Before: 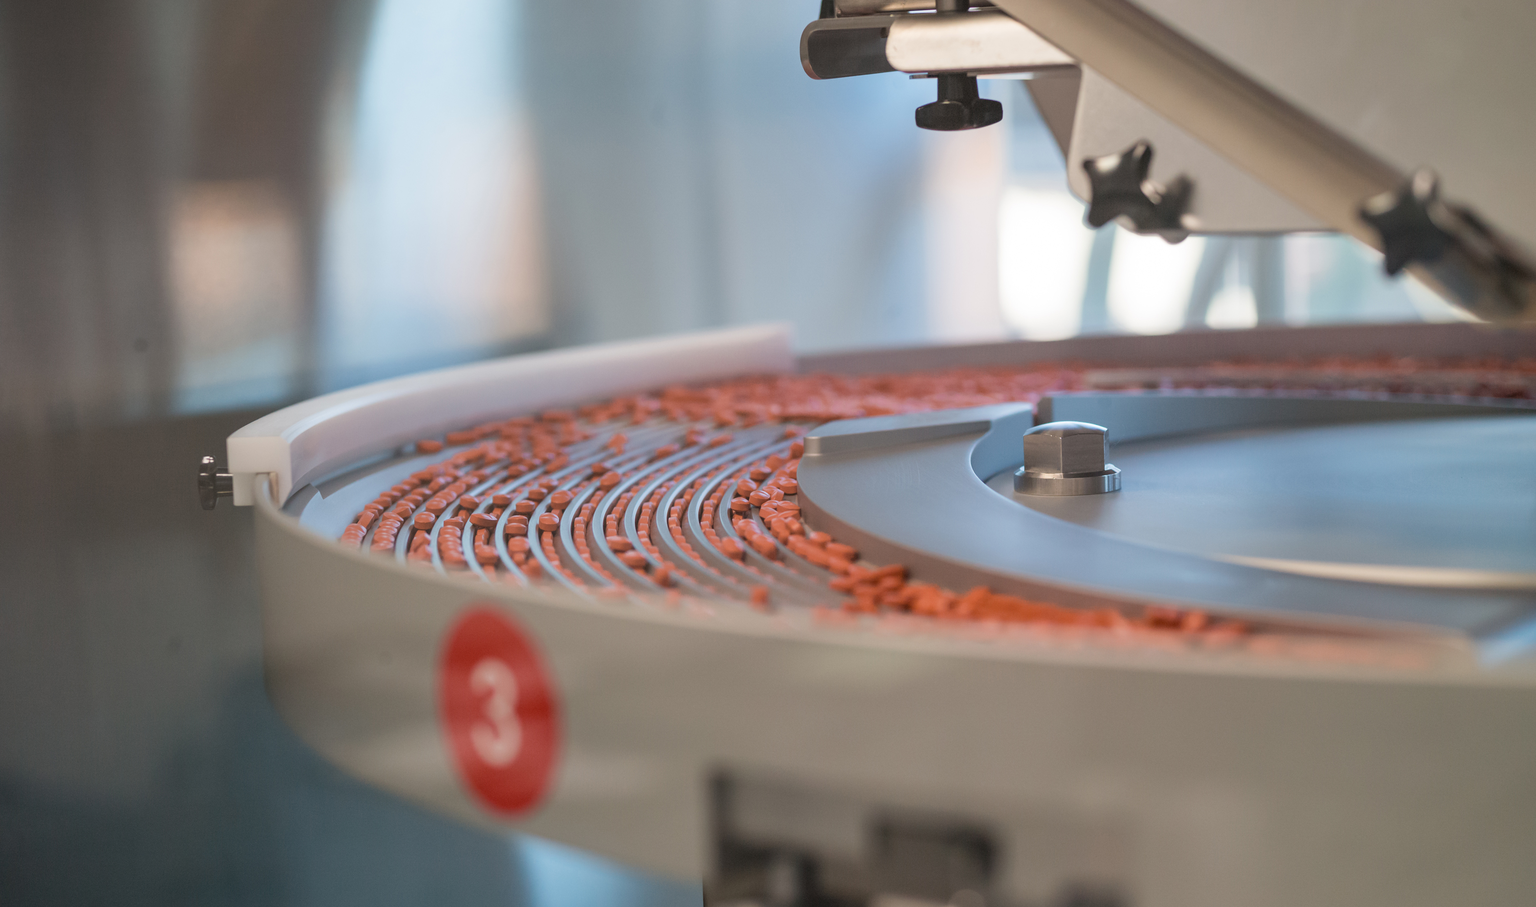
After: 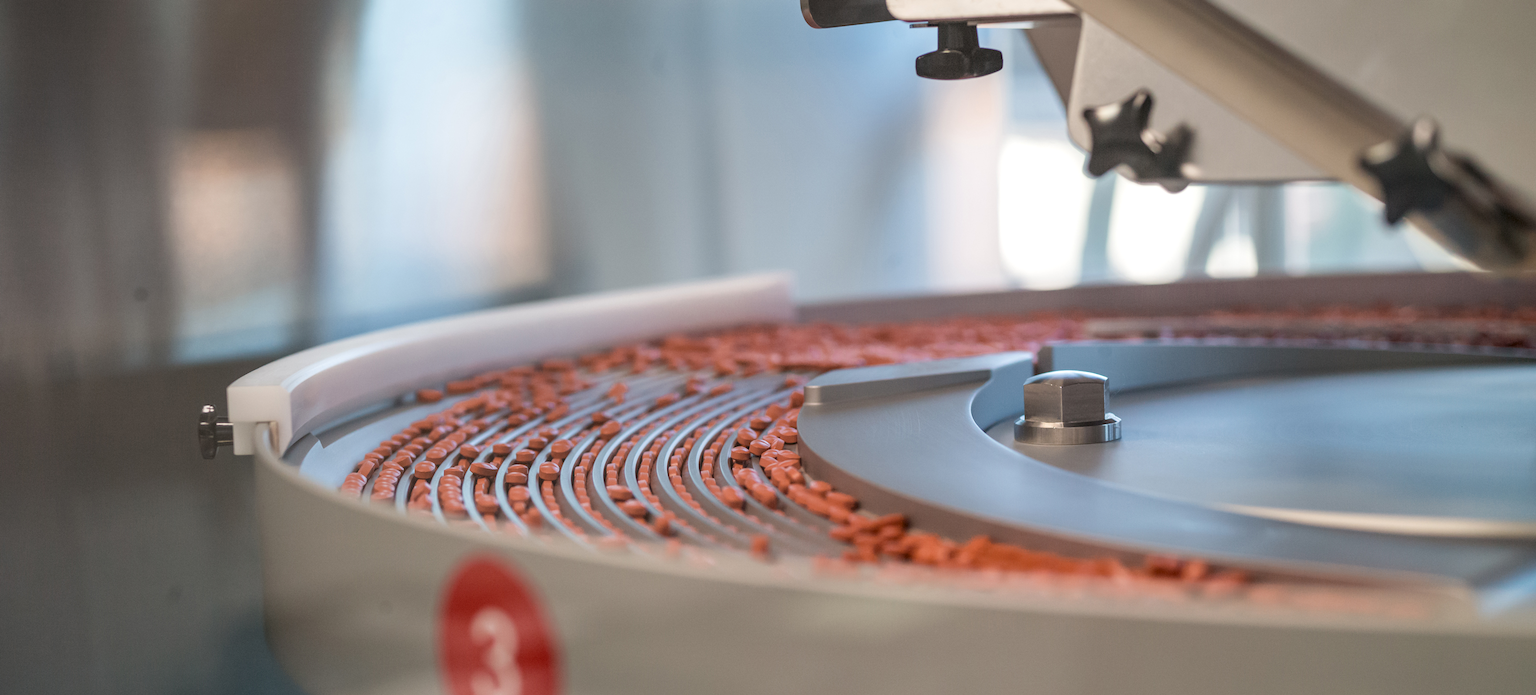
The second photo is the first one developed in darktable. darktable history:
local contrast: detail 130%
crop: top 5.667%, bottom 17.637%
